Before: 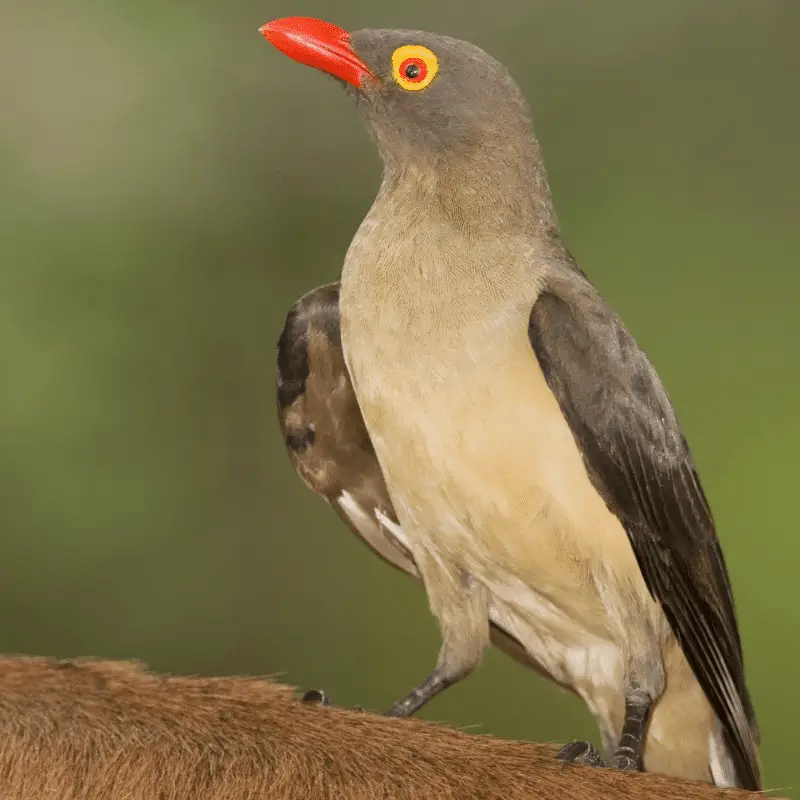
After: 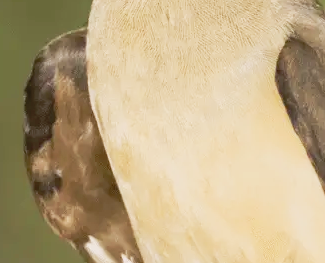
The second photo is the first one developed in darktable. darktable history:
tone curve: curves: ch0 [(0, 0.005) (0.103, 0.097) (0.18, 0.22) (0.4, 0.485) (0.5, 0.612) (0.668, 0.787) (0.823, 0.894) (1, 0.971)]; ch1 [(0, 0) (0.172, 0.123) (0.324, 0.253) (0.396, 0.388) (0.478, 0.461) (0.499, 0.498) (0.522, 0.528) (0.618, 0.649) (0.753, 0.821) (1, 1)]; ch2 [(0, 0) (0.411, 0.424) (0.496, 0.501) (0.515, 0.514) (0.555, 0.585) (0.641, 0.69) (1, 1)], preserve colors none
crop: left 31.659%, top 31.76%, right 27.695%, bottom 35.291%
